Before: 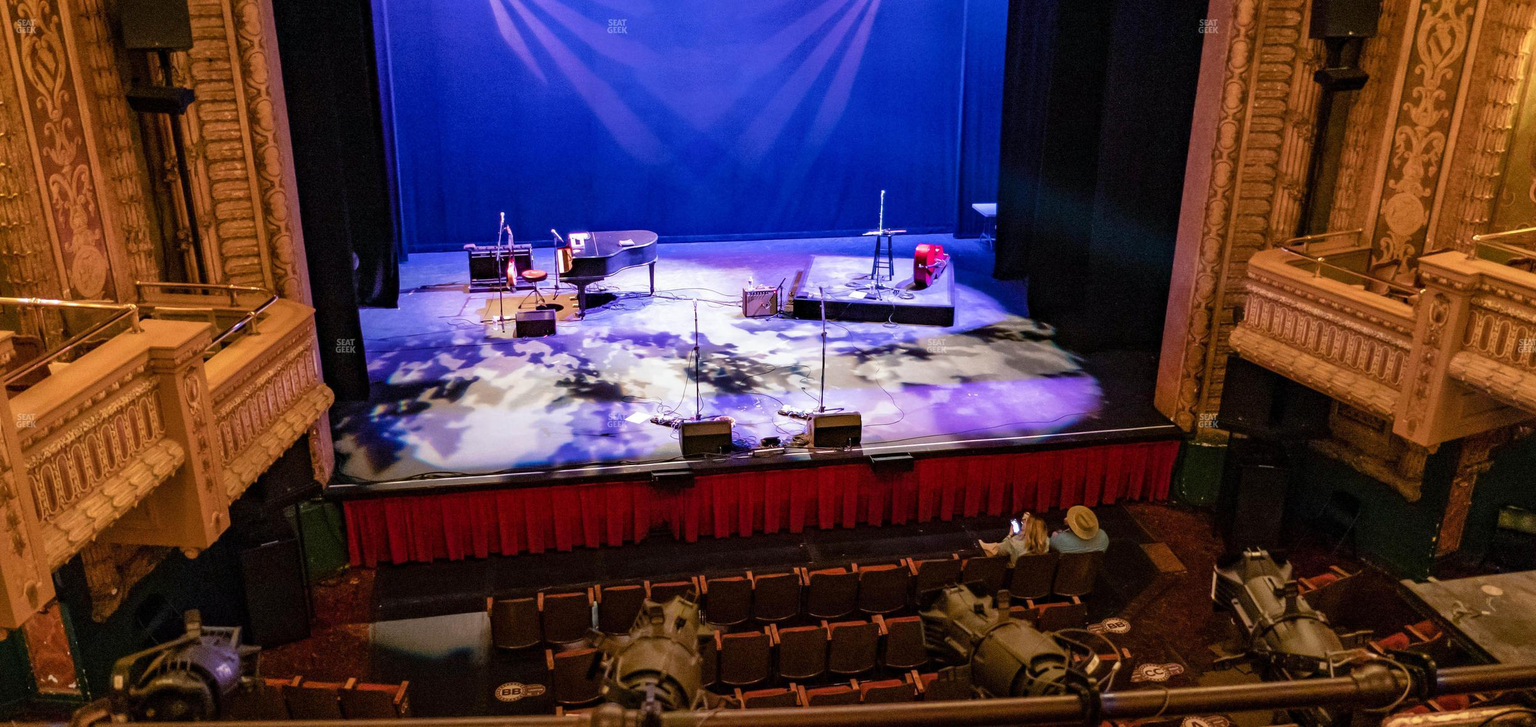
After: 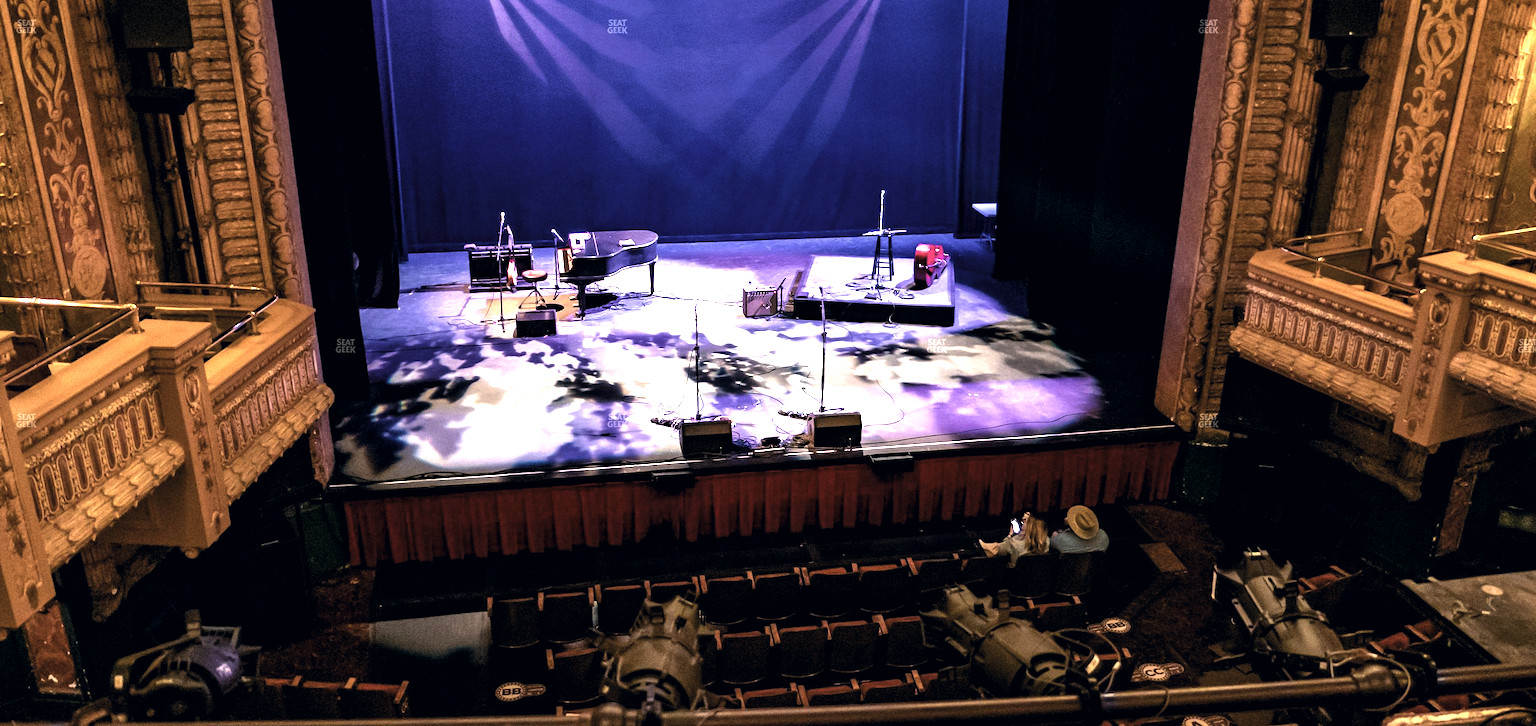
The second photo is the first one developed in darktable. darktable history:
color correction: highlights a* 2.75, highlights b* 5, shadows a* -2.04, shadows b* -4.84, saturation 0.8
exposure: exposure 0.2 EV, compensate highlight preservation false
levels: levels [0.044, 0.475, 0.791]
